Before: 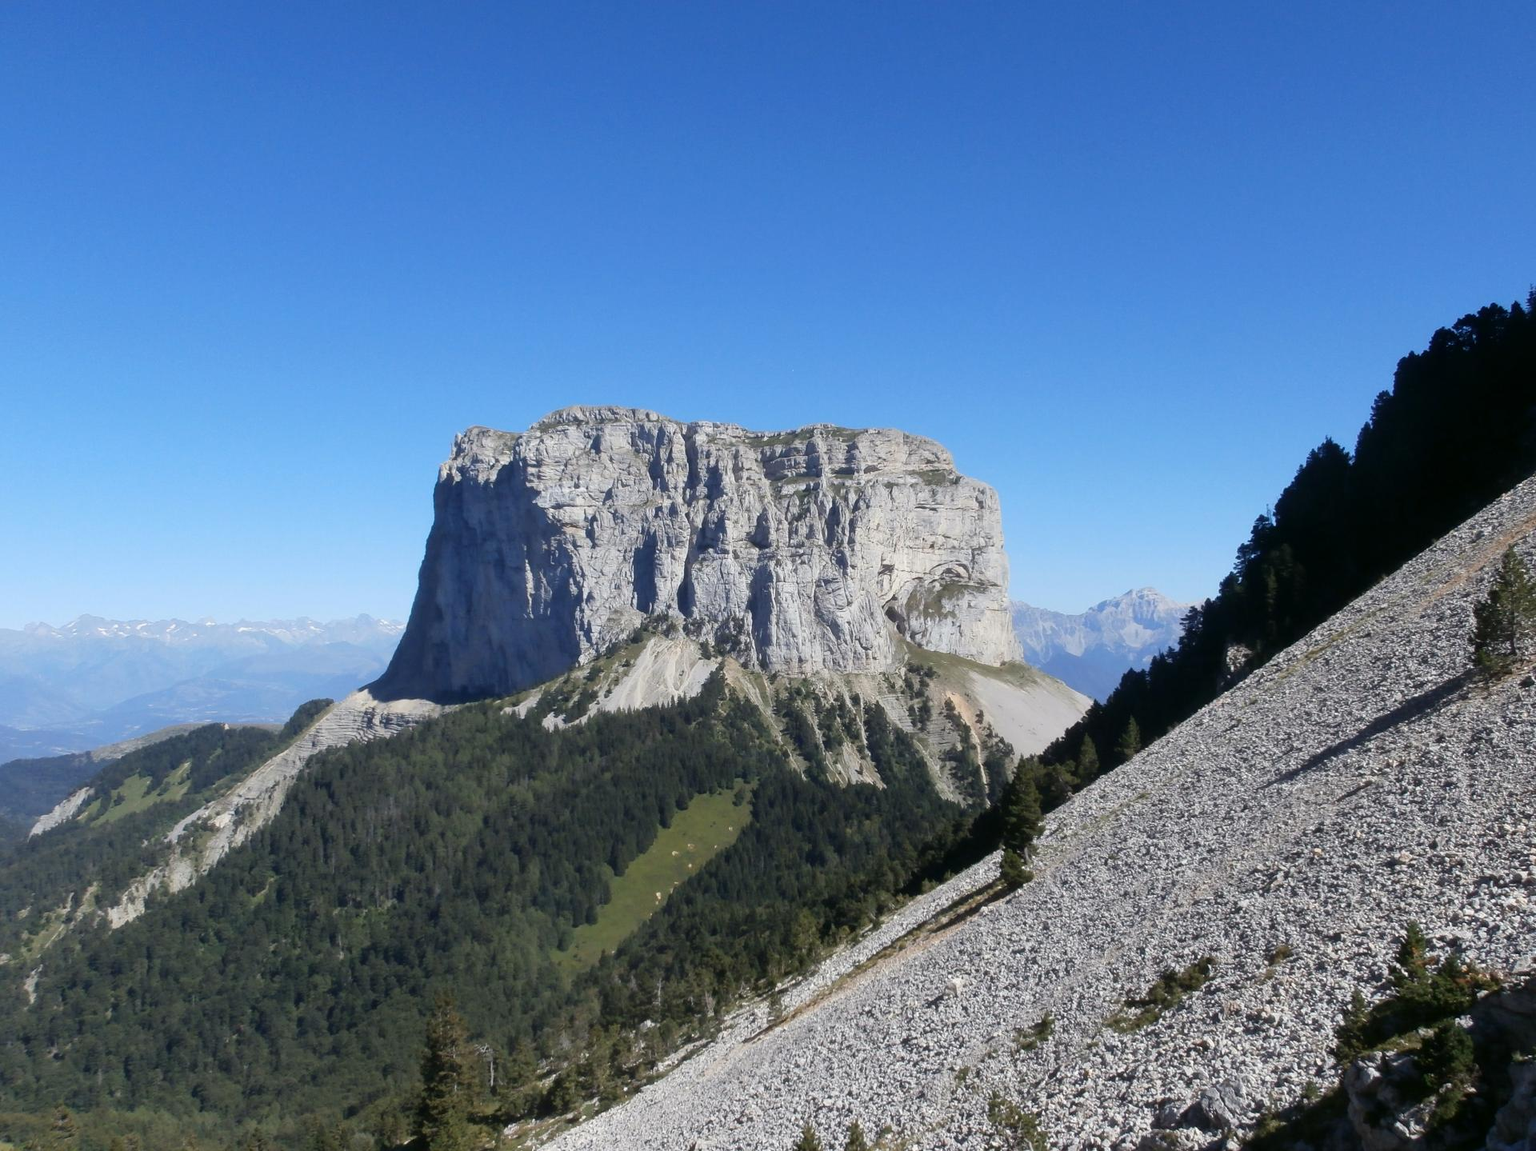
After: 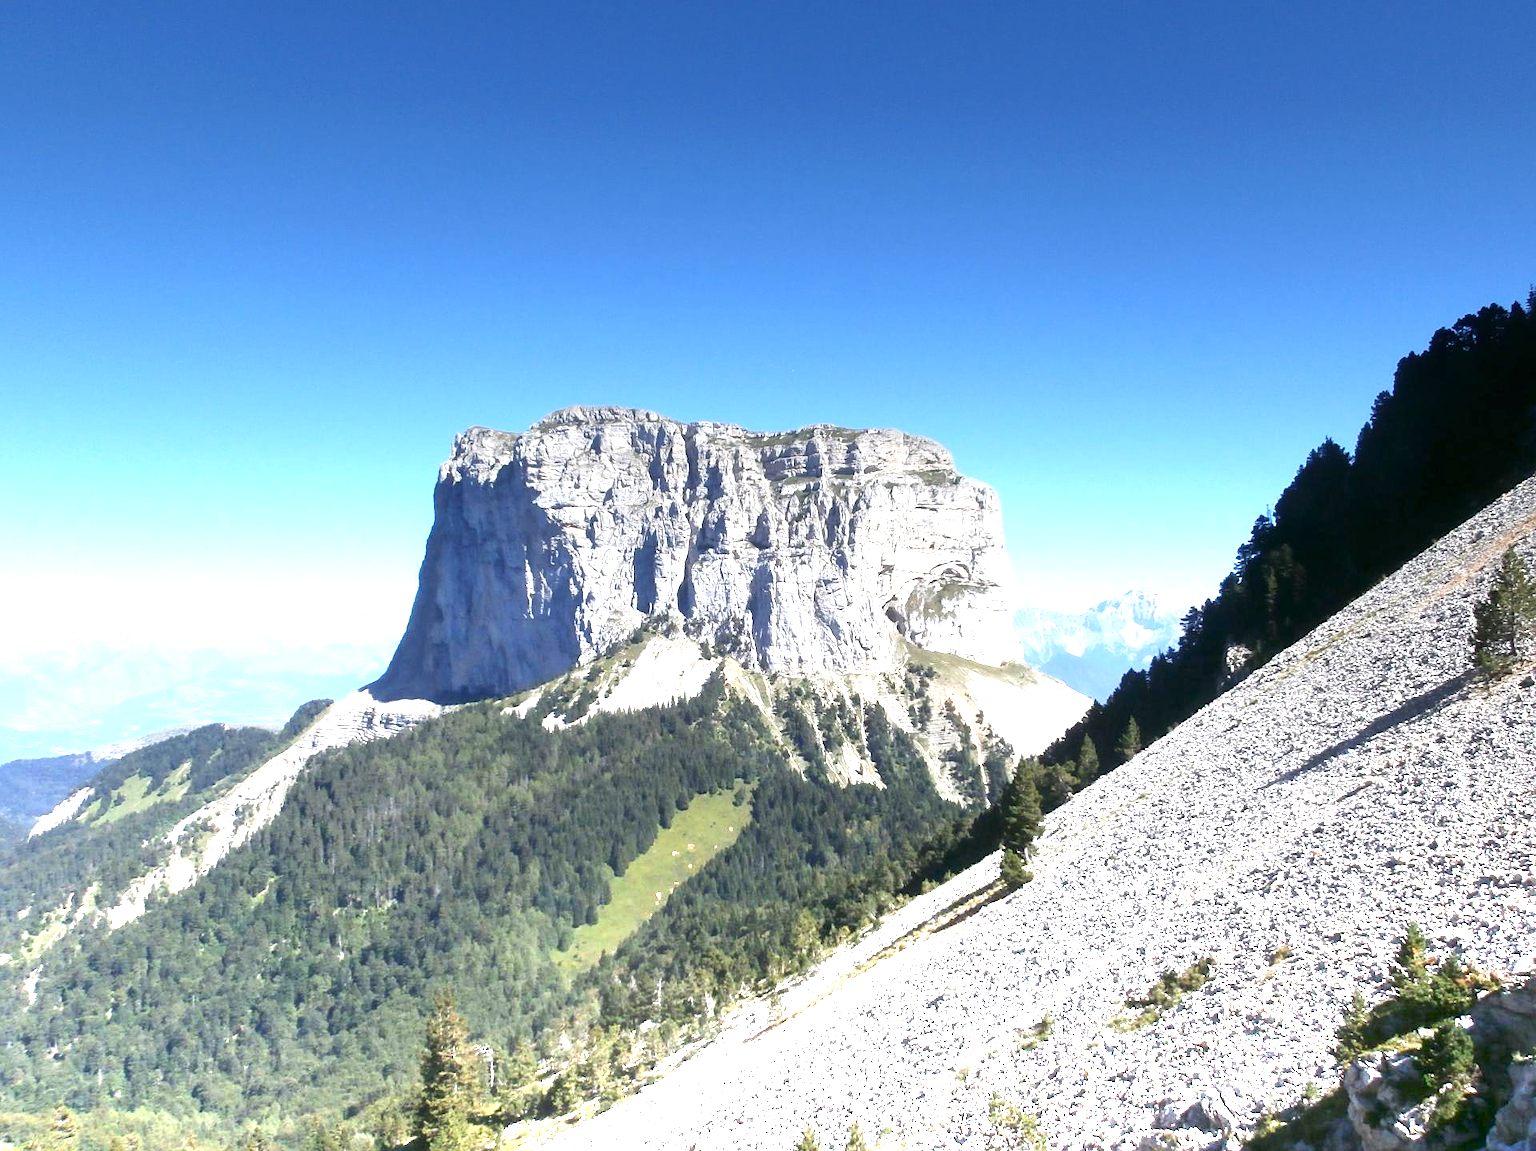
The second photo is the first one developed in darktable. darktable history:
graduated density: density -3.9 EV
sharpen: amount 0.2
